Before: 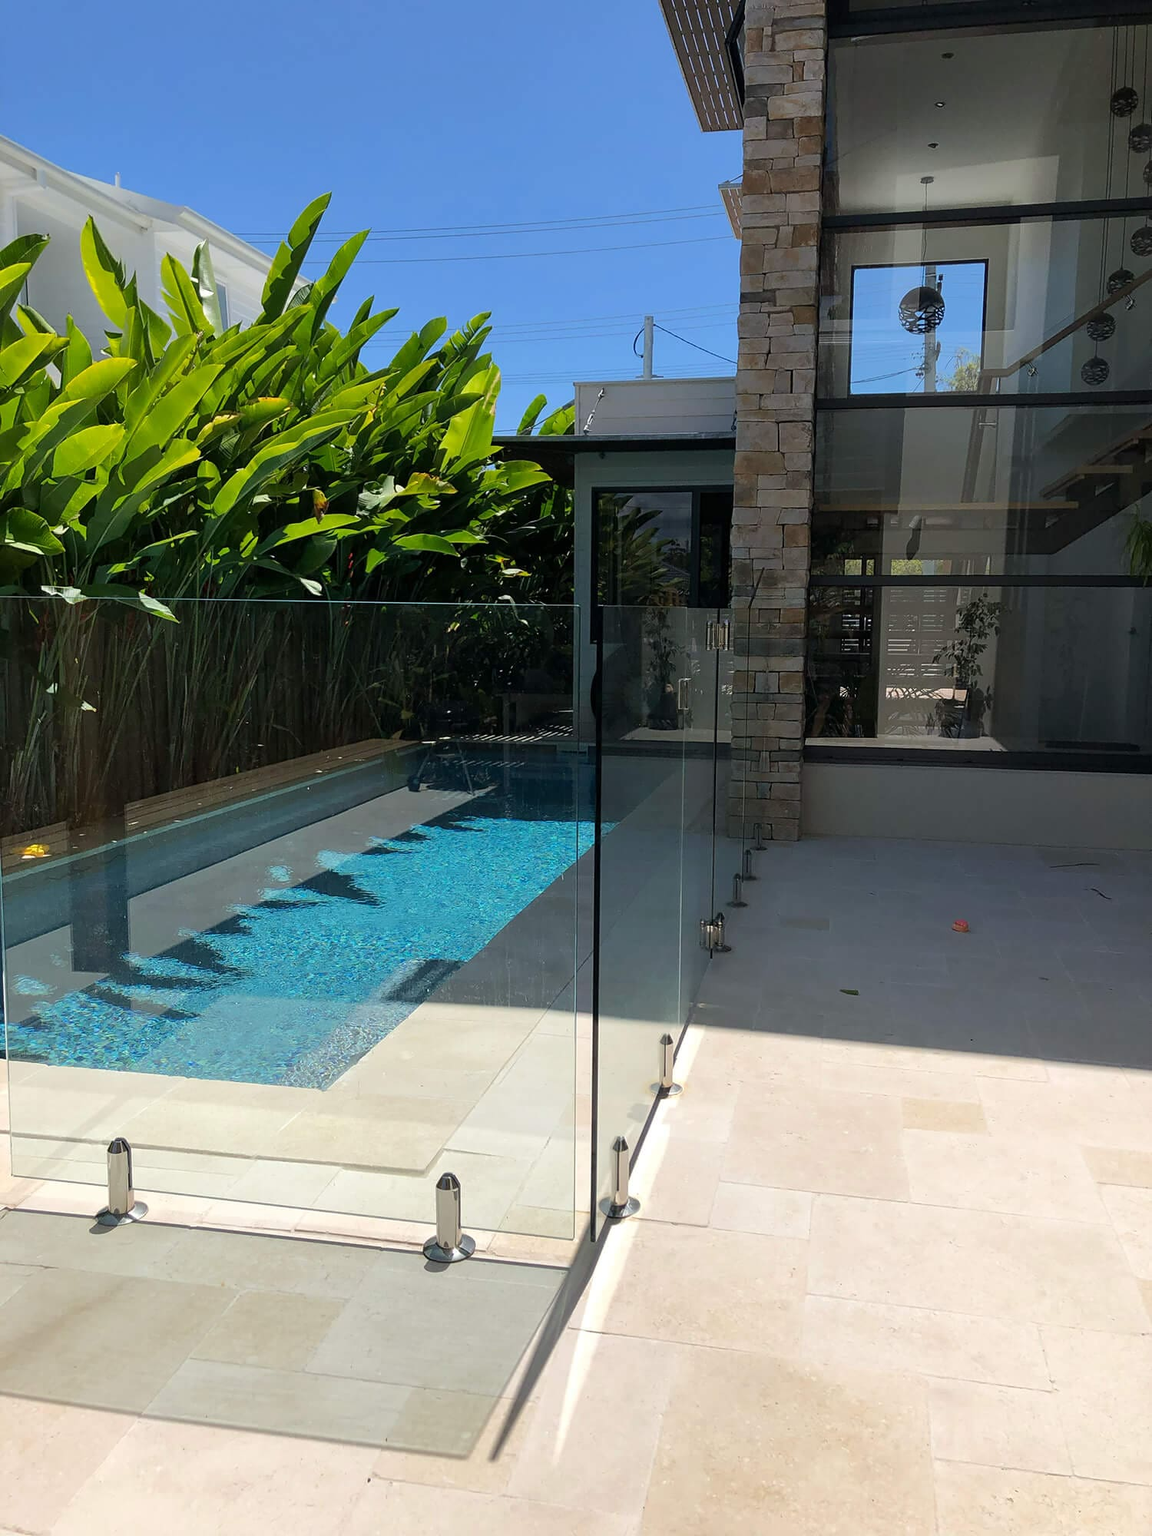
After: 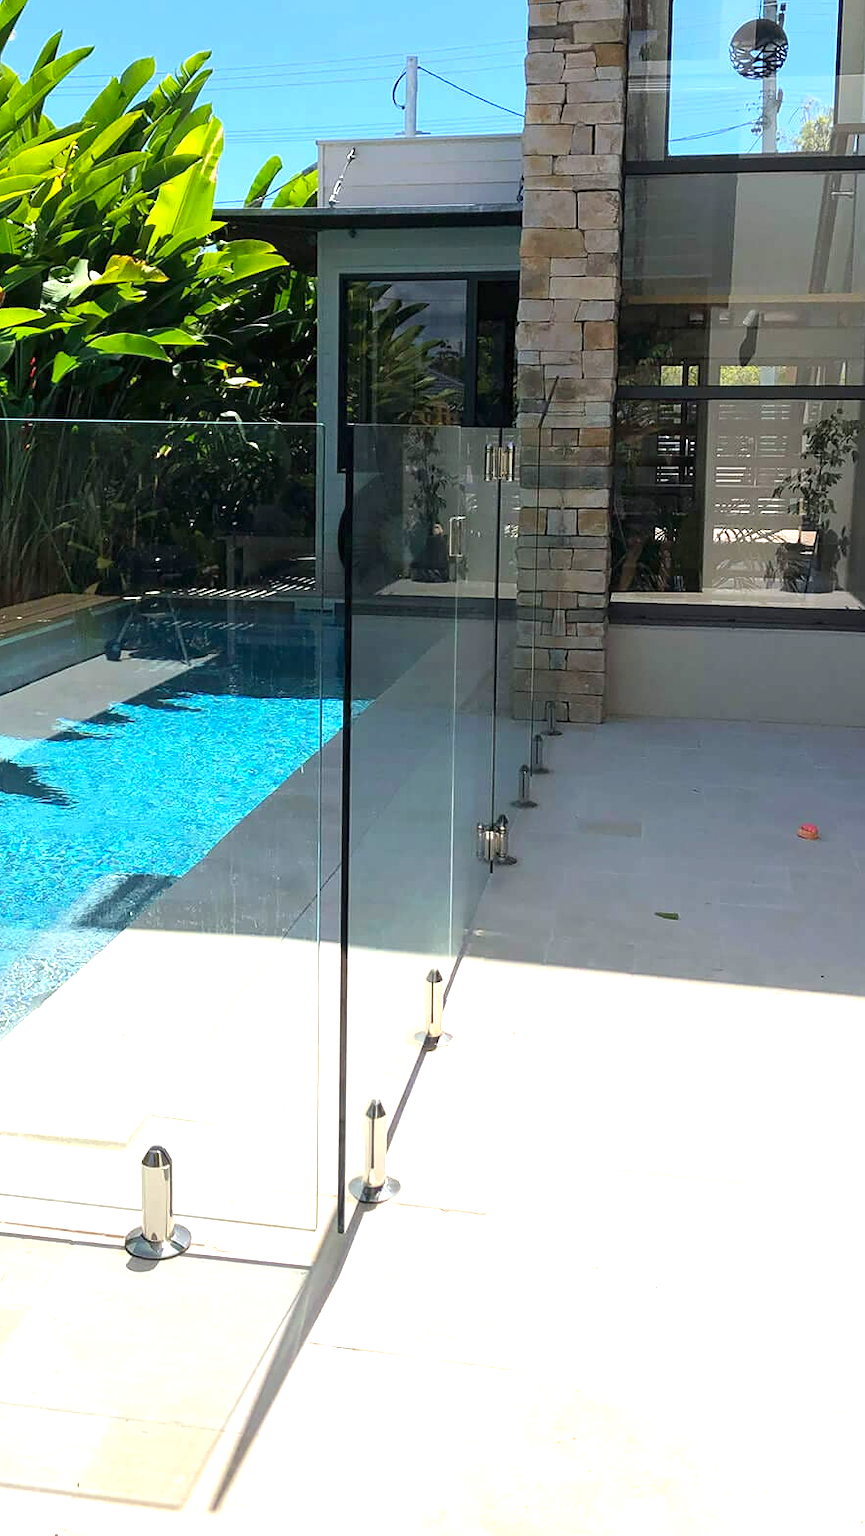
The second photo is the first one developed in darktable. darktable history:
color balance rgb: perceptual saturation grading › global saturation 10%
crop and rotate: left 28.256%, top 17.734%, right 12.656%, bottom 3.573%
exposure: black level correction 0, exposure 1.1 EV, compensate exposure bias true, compensate highlight preservation false
